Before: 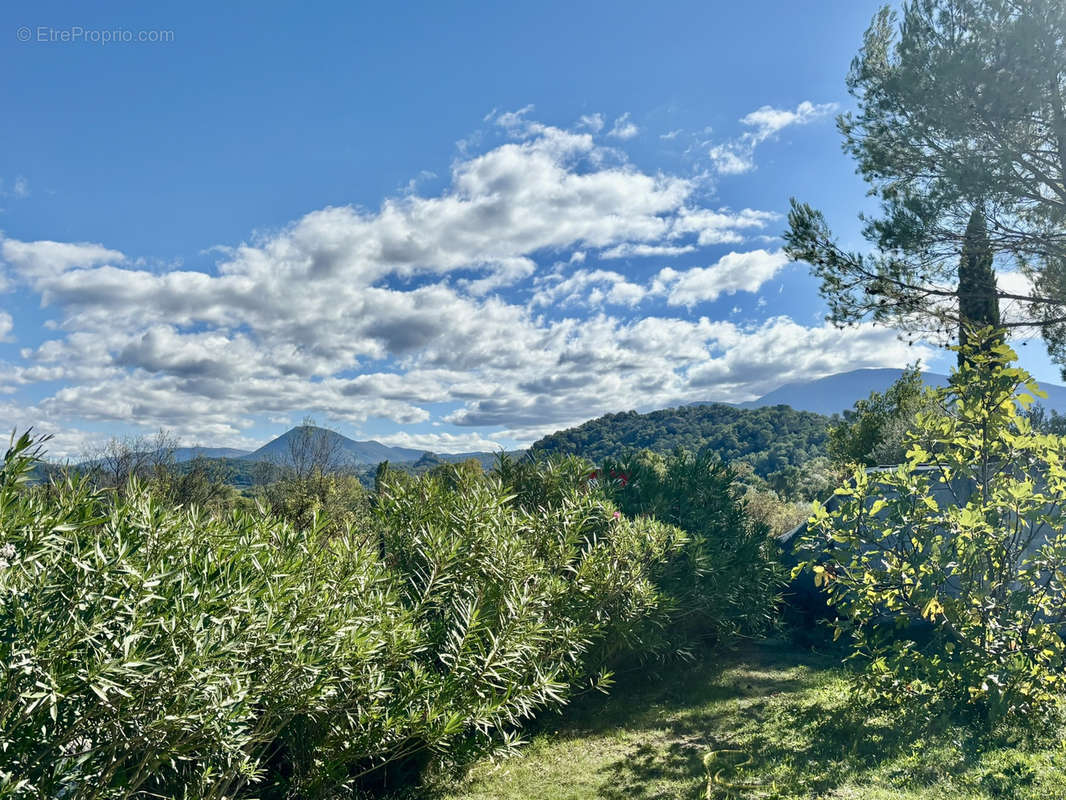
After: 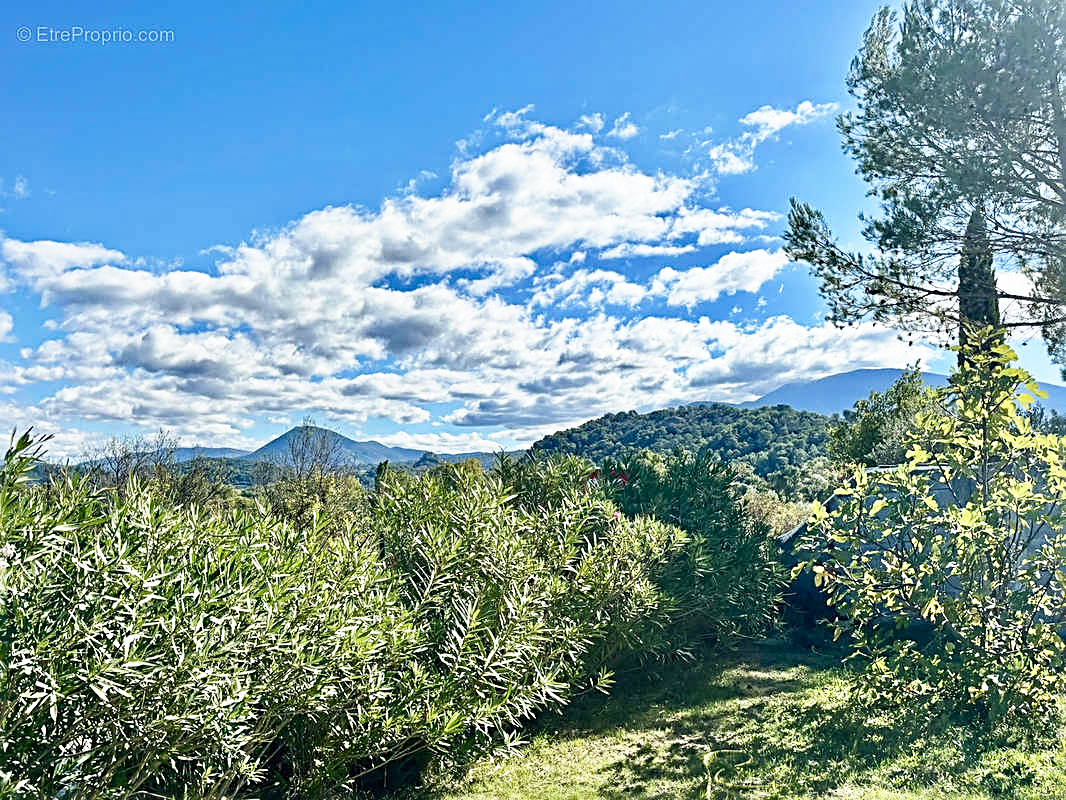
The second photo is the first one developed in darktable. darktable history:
base curve: curves: ch0 [(0, 0) (0.557, 0.834) (1, 1)], preserve colors none
sharpen: radius 2.53, amount 0.624
haze removal: strength 0.294, distance 0.253, compatibility mode true, adaptive false
